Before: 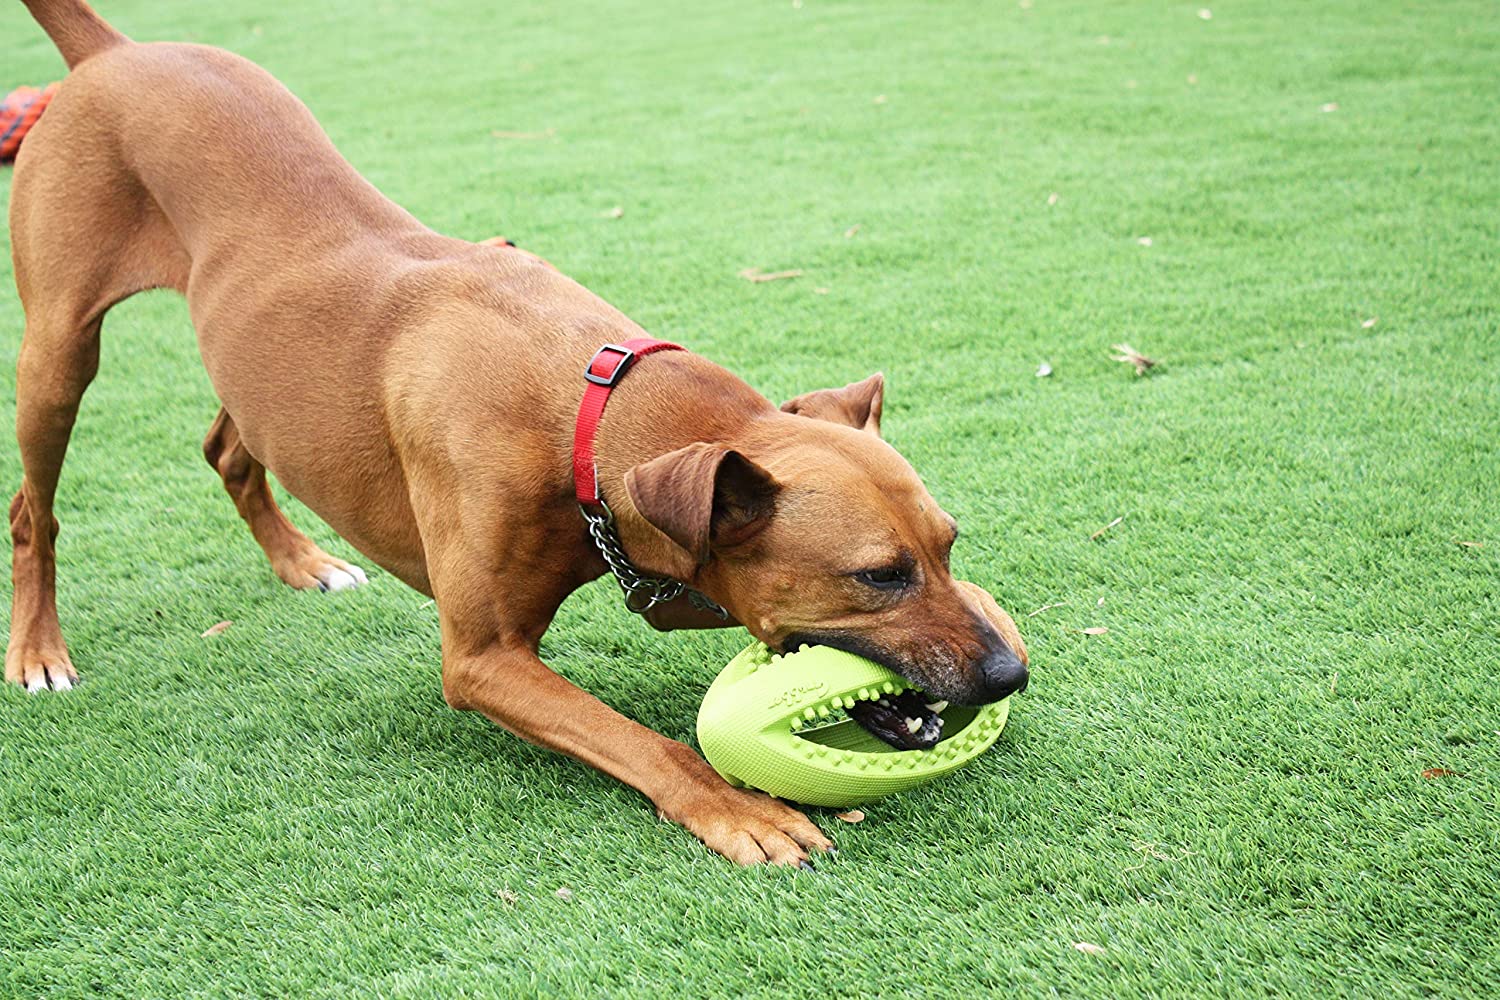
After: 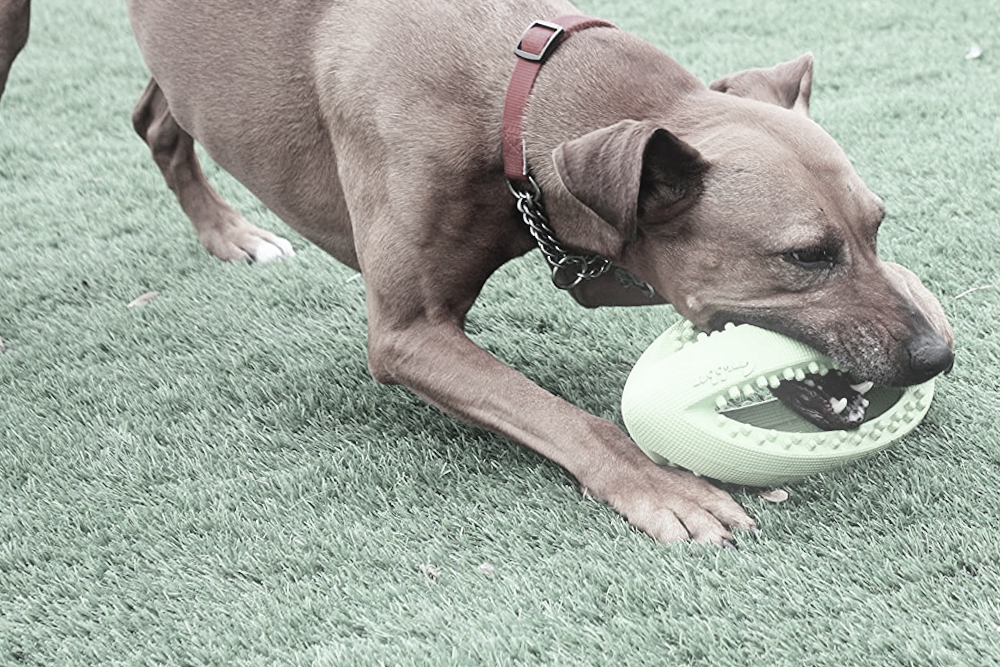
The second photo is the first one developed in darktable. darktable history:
color contrast: green-magenta contrast 0.3, blue-yellow contrast 0.15
crop and rotate: angle -0.82°, left 3.85%, top 31.828%, right 27.992%
white balance: red 0.974, blue 1.044
bloom: size 16%, threshold 98%, strength 20%
